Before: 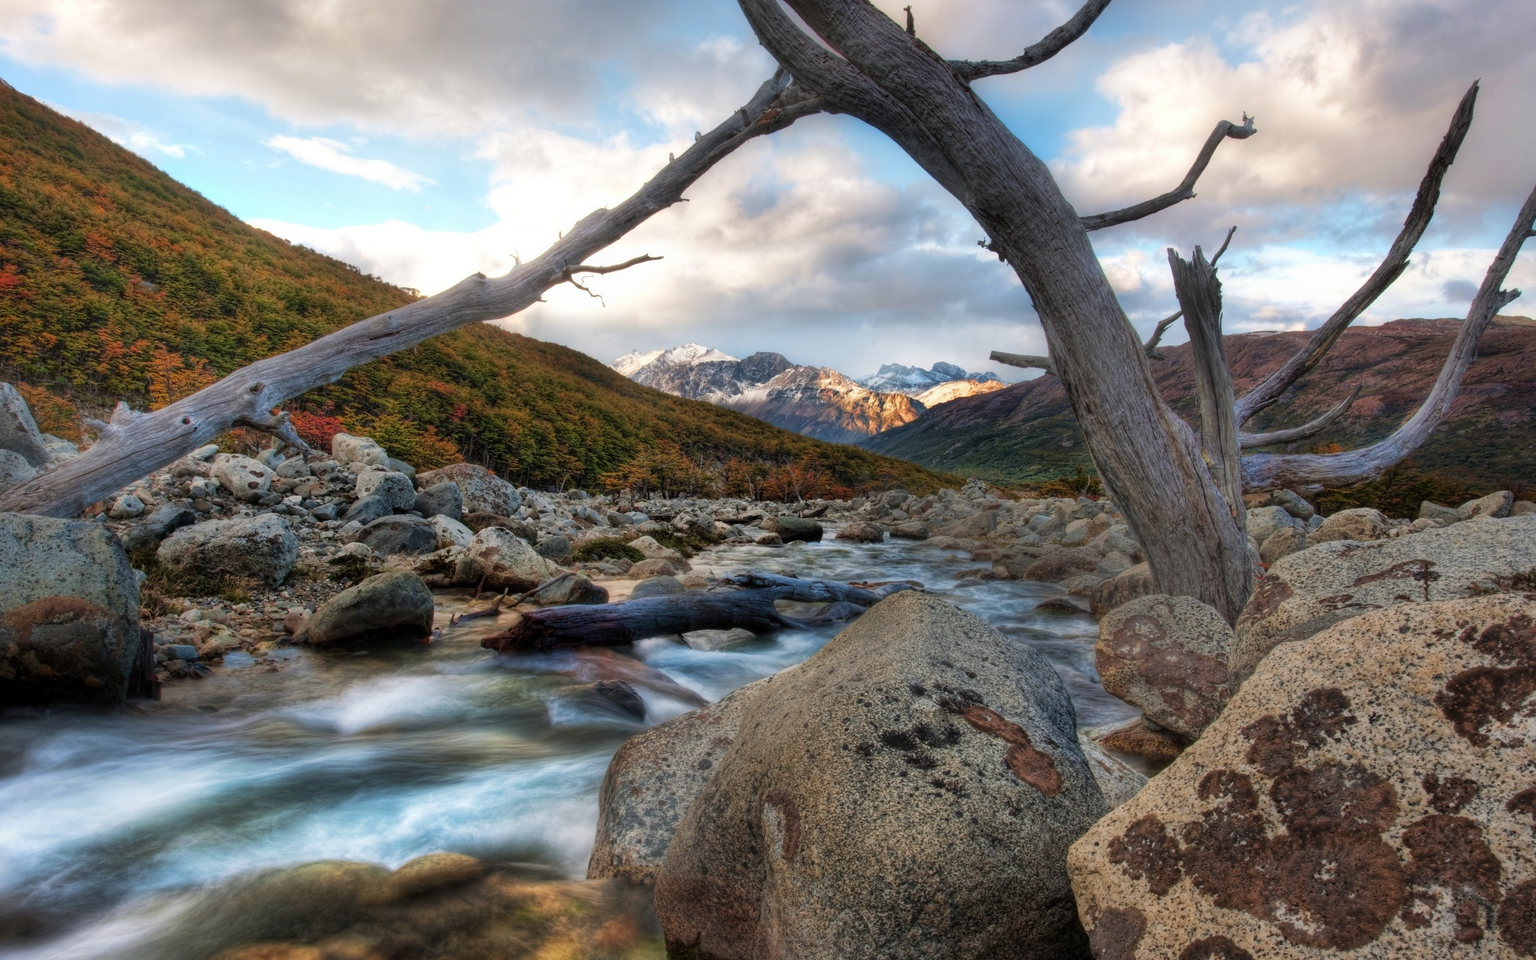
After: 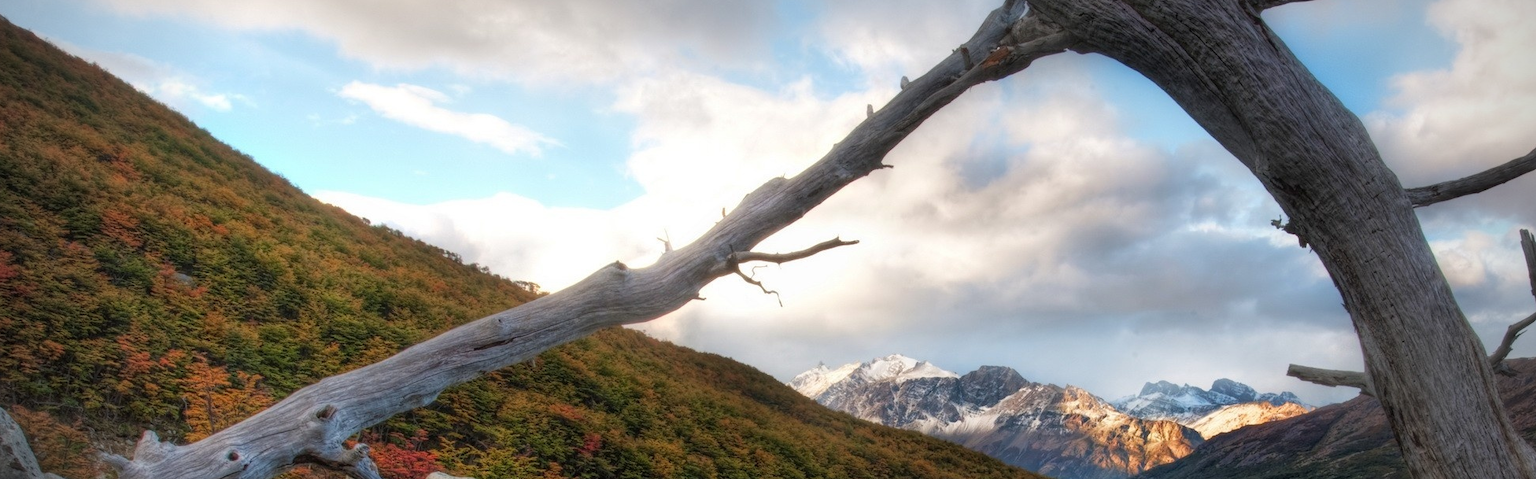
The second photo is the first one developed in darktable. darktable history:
crop: left 0.579%, top 7.627%, right 23.167%, bottom 54.275%
vignetting: fall-off start 75%, brightness -0.692, width/height ratio 1.084
